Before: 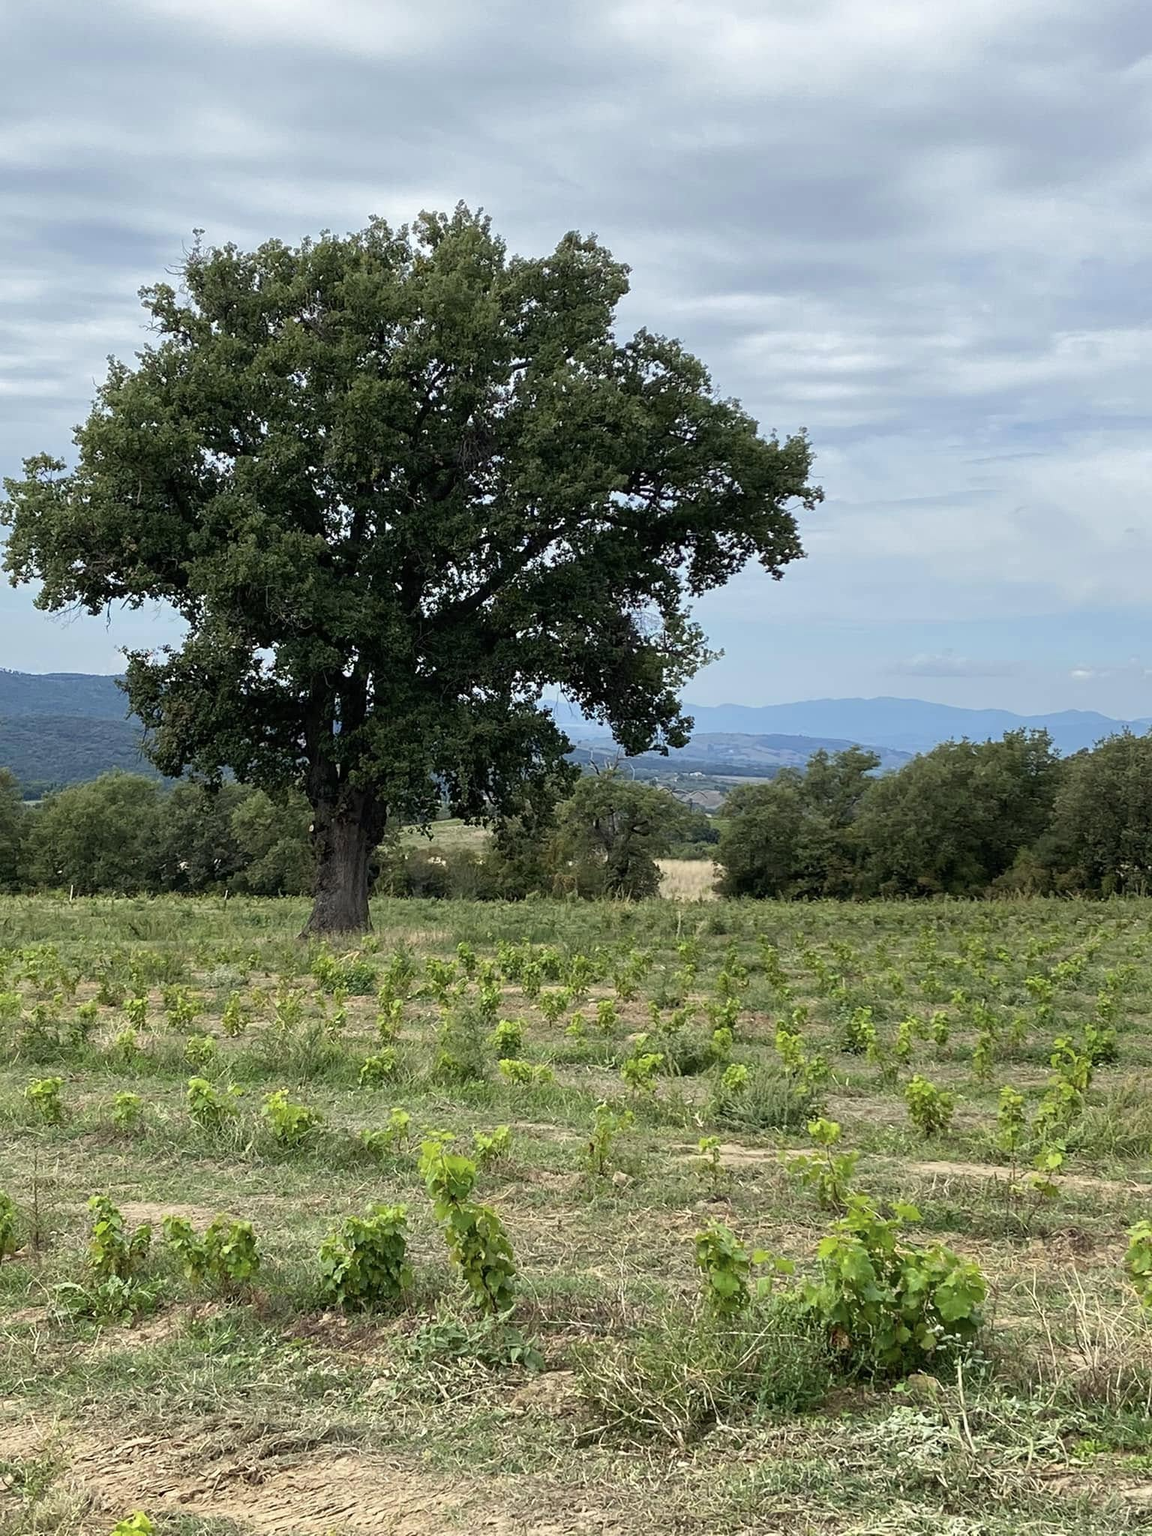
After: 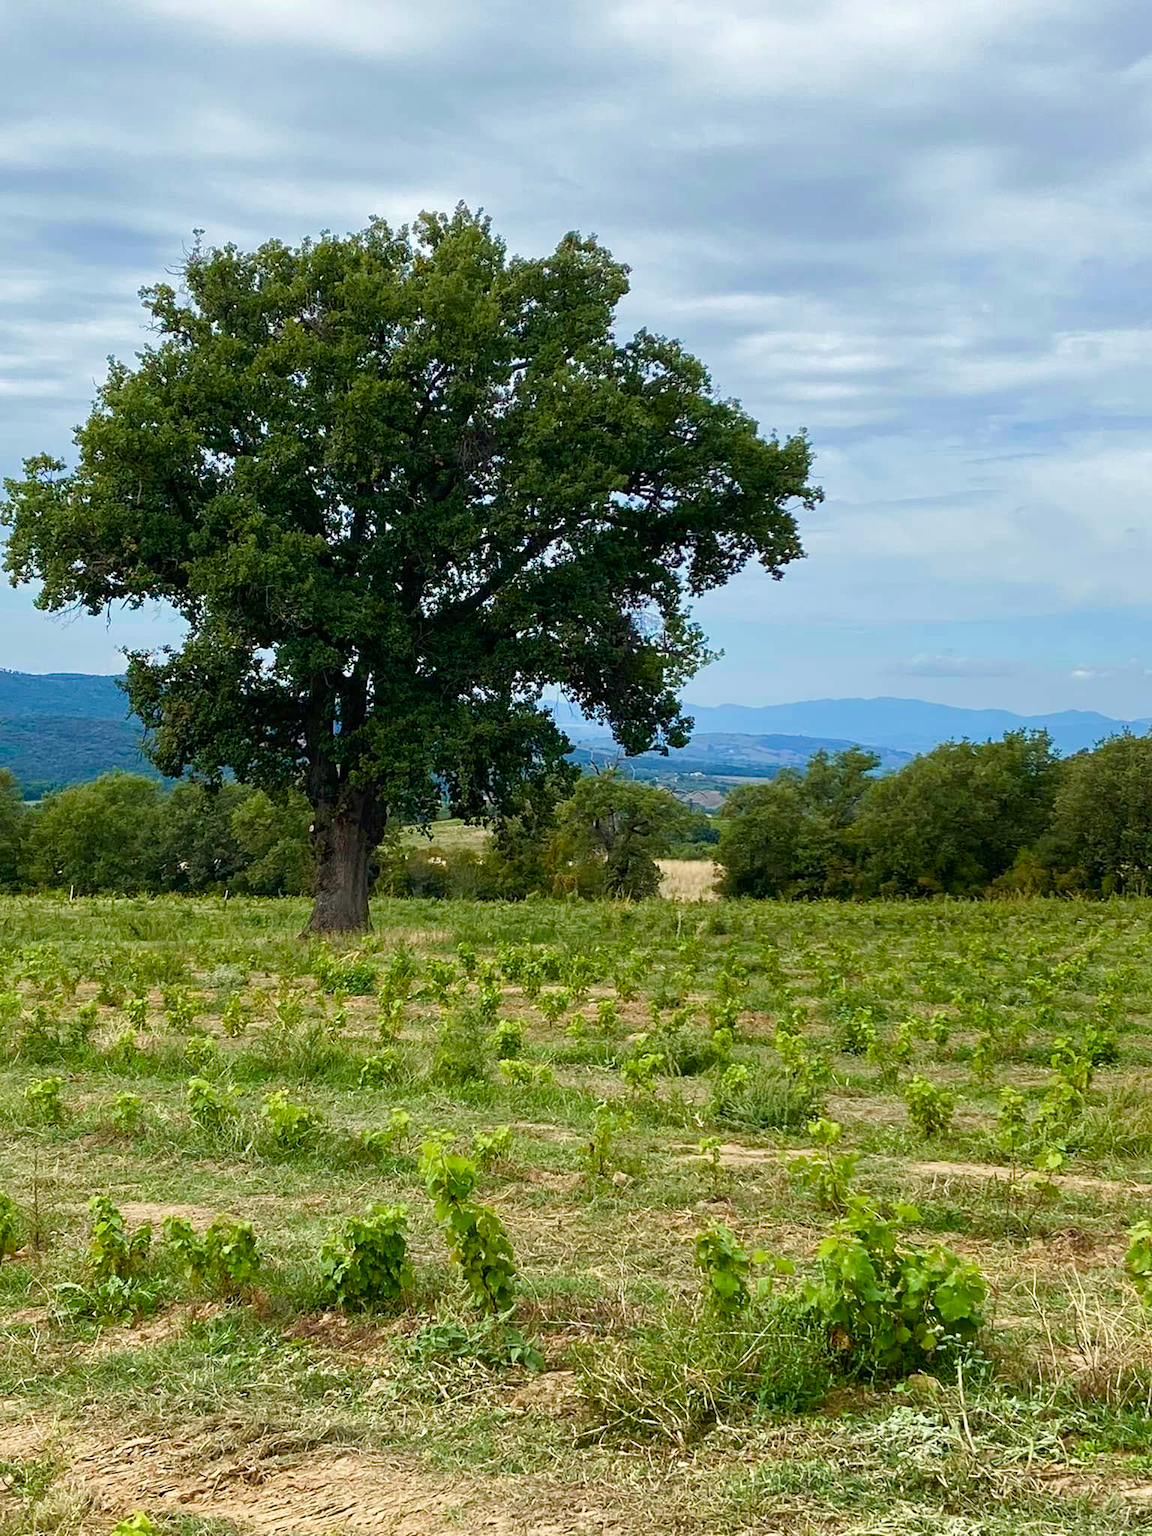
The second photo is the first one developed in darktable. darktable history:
color balance rgb: power › hue 329.84°, linear chroma grading › shadows 16.186%, perceptual saturation grading › global saturation 0.425%, perceptual saturation grading › highlights -17.285%, perceptual saturation grading › mid-tones 33.606%, perceptual saturation grading › shadows 50.313%, global vibrance 20%
velvia: on, module defaults
